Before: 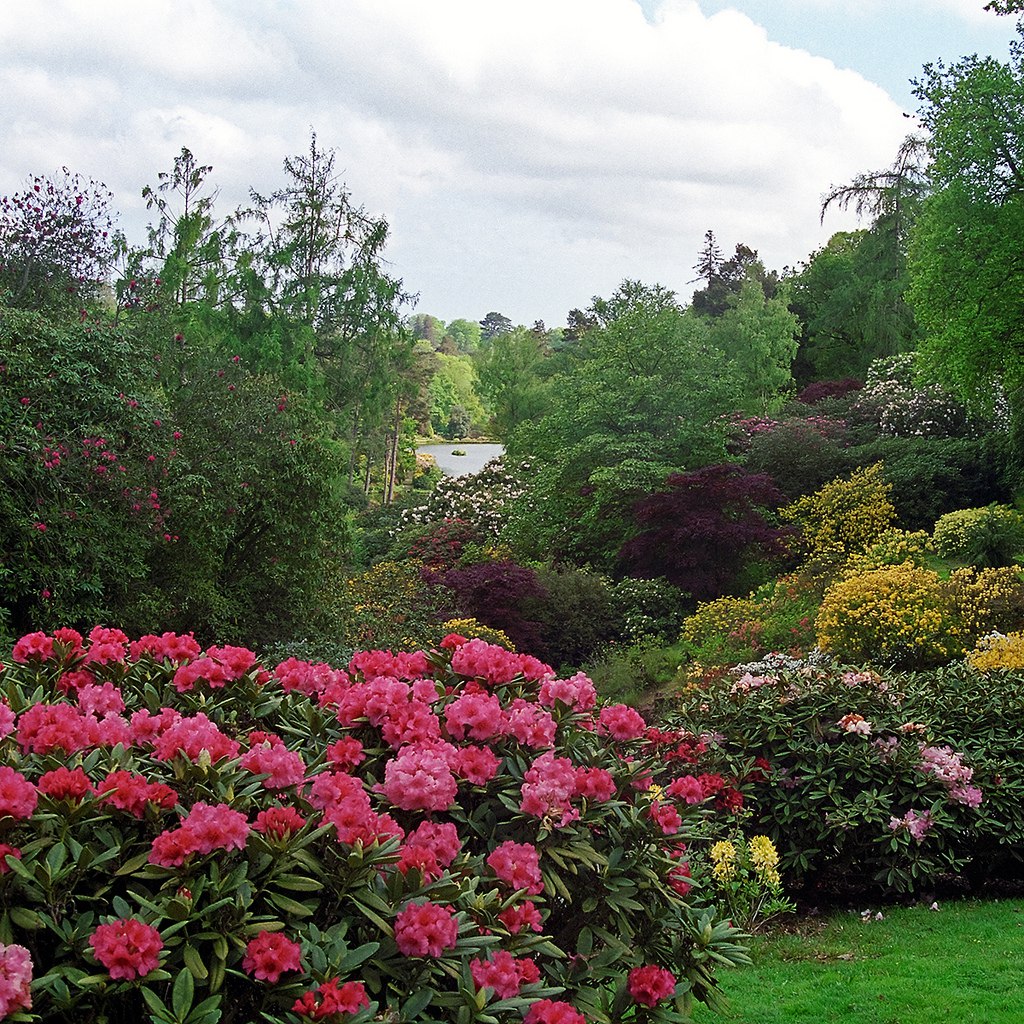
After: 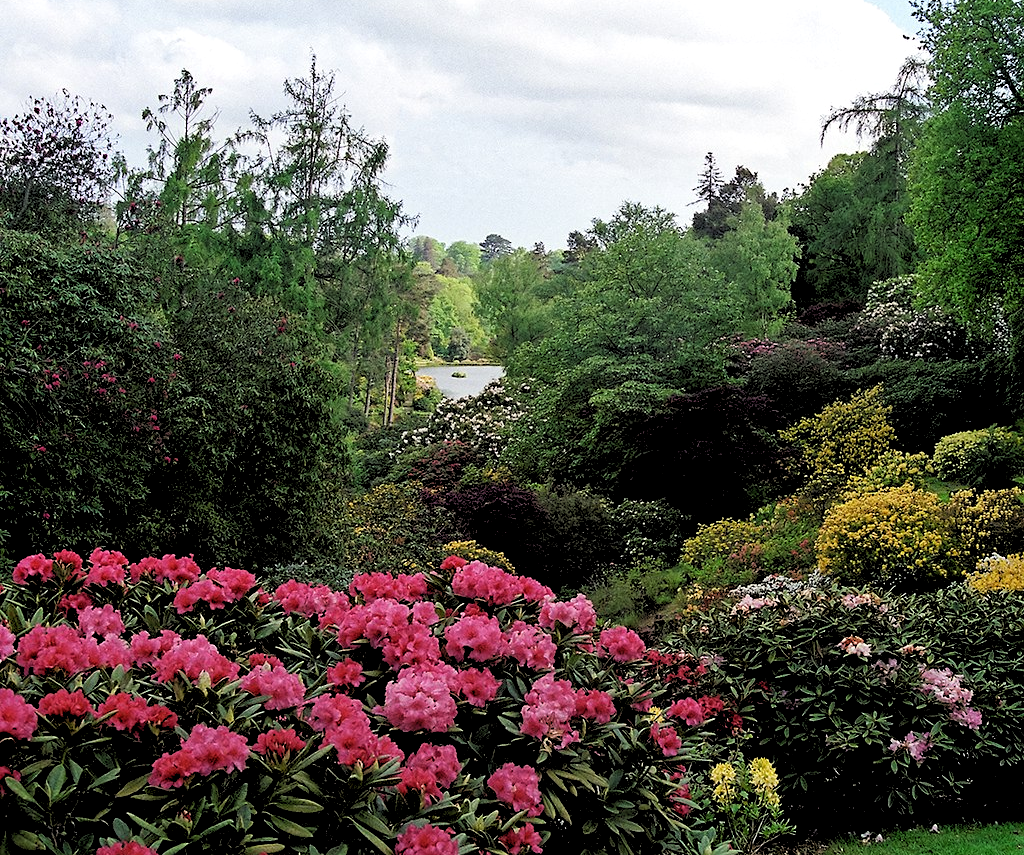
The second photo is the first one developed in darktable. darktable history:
crop: top 7.625%, bottom 8.027%
rgb levels: levels [[0.029, 0.461, 0.922], [0, 0.5, 1], [0, 0.5, 1]]
